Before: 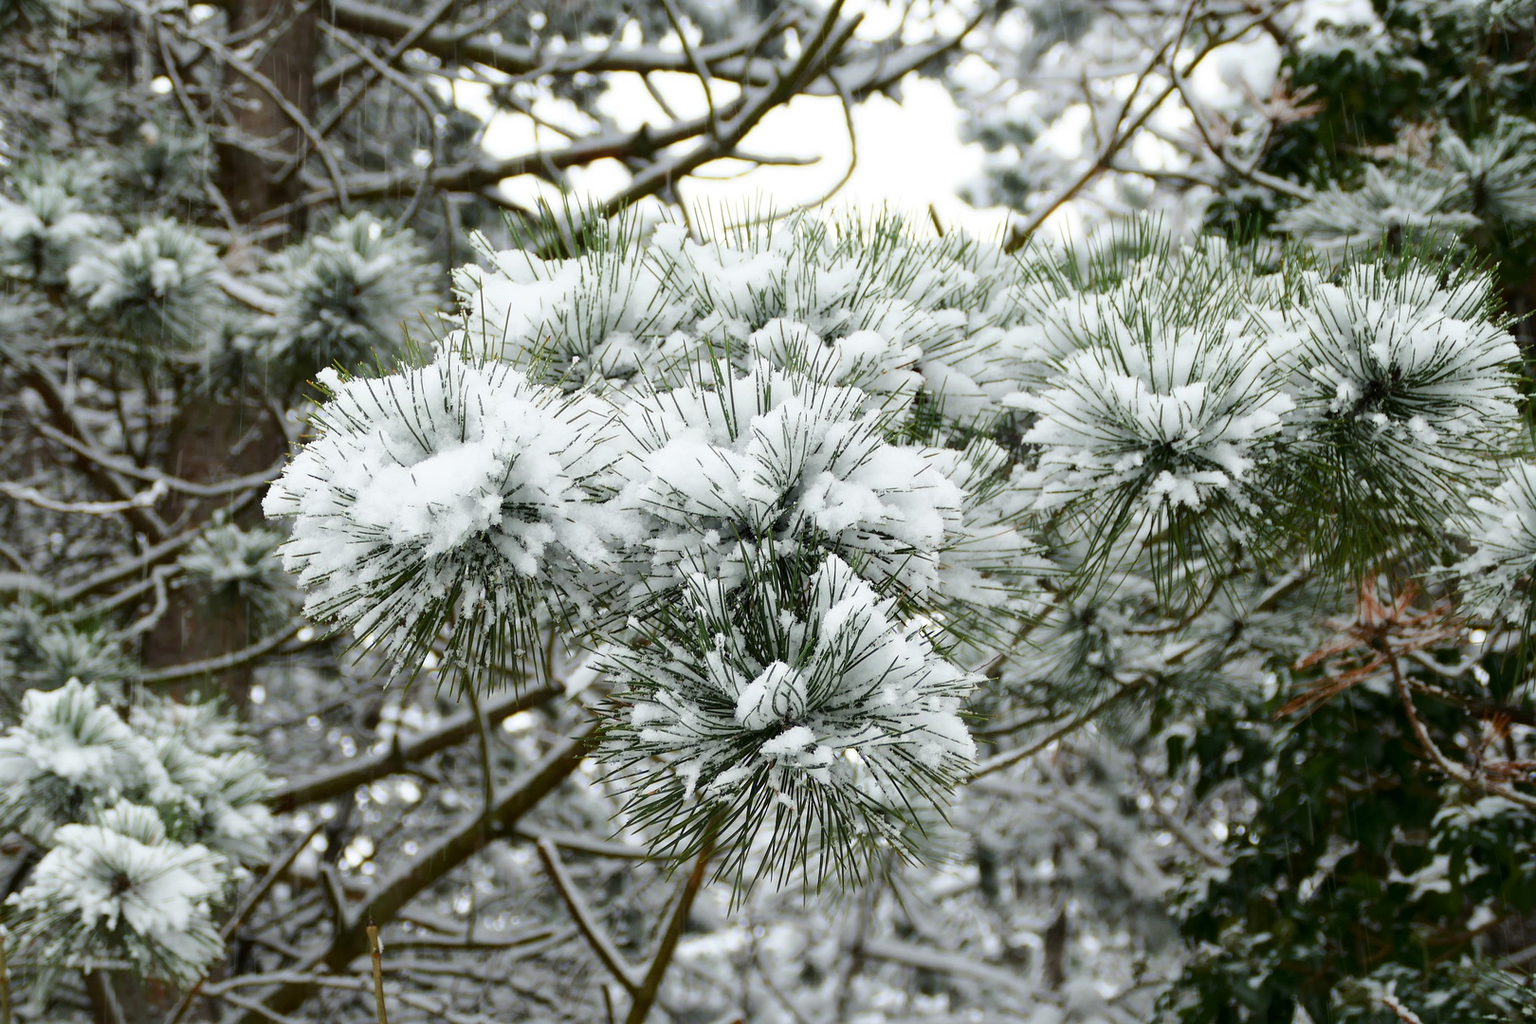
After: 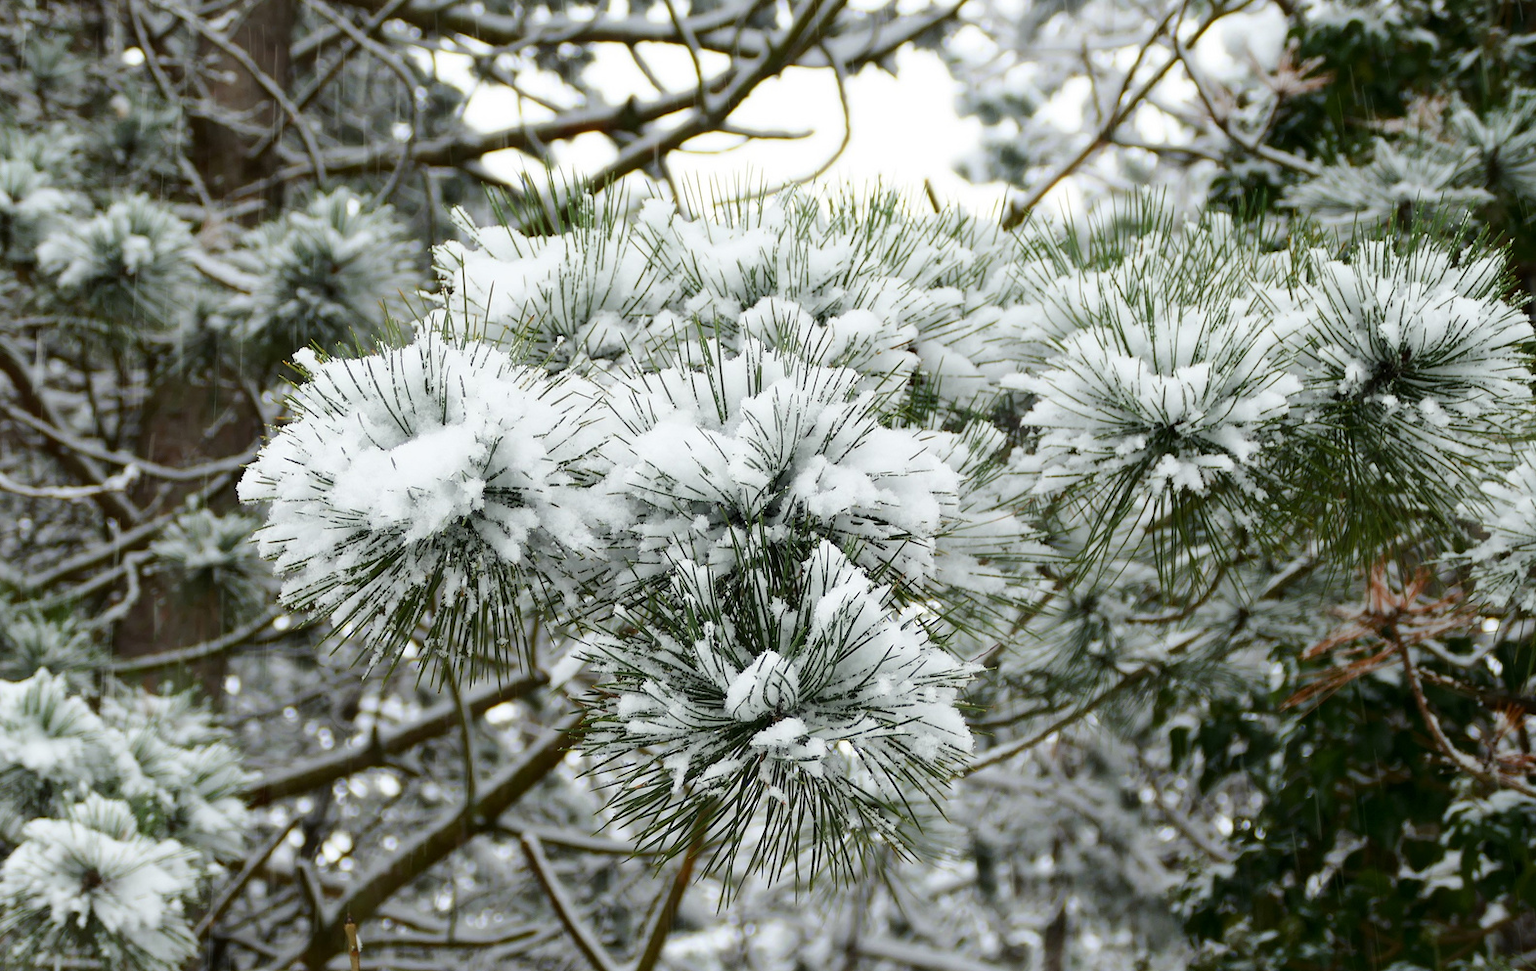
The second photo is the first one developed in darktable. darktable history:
crop: left 2.115%, top 3.017%, right 0.89%, bottom 4.872%
